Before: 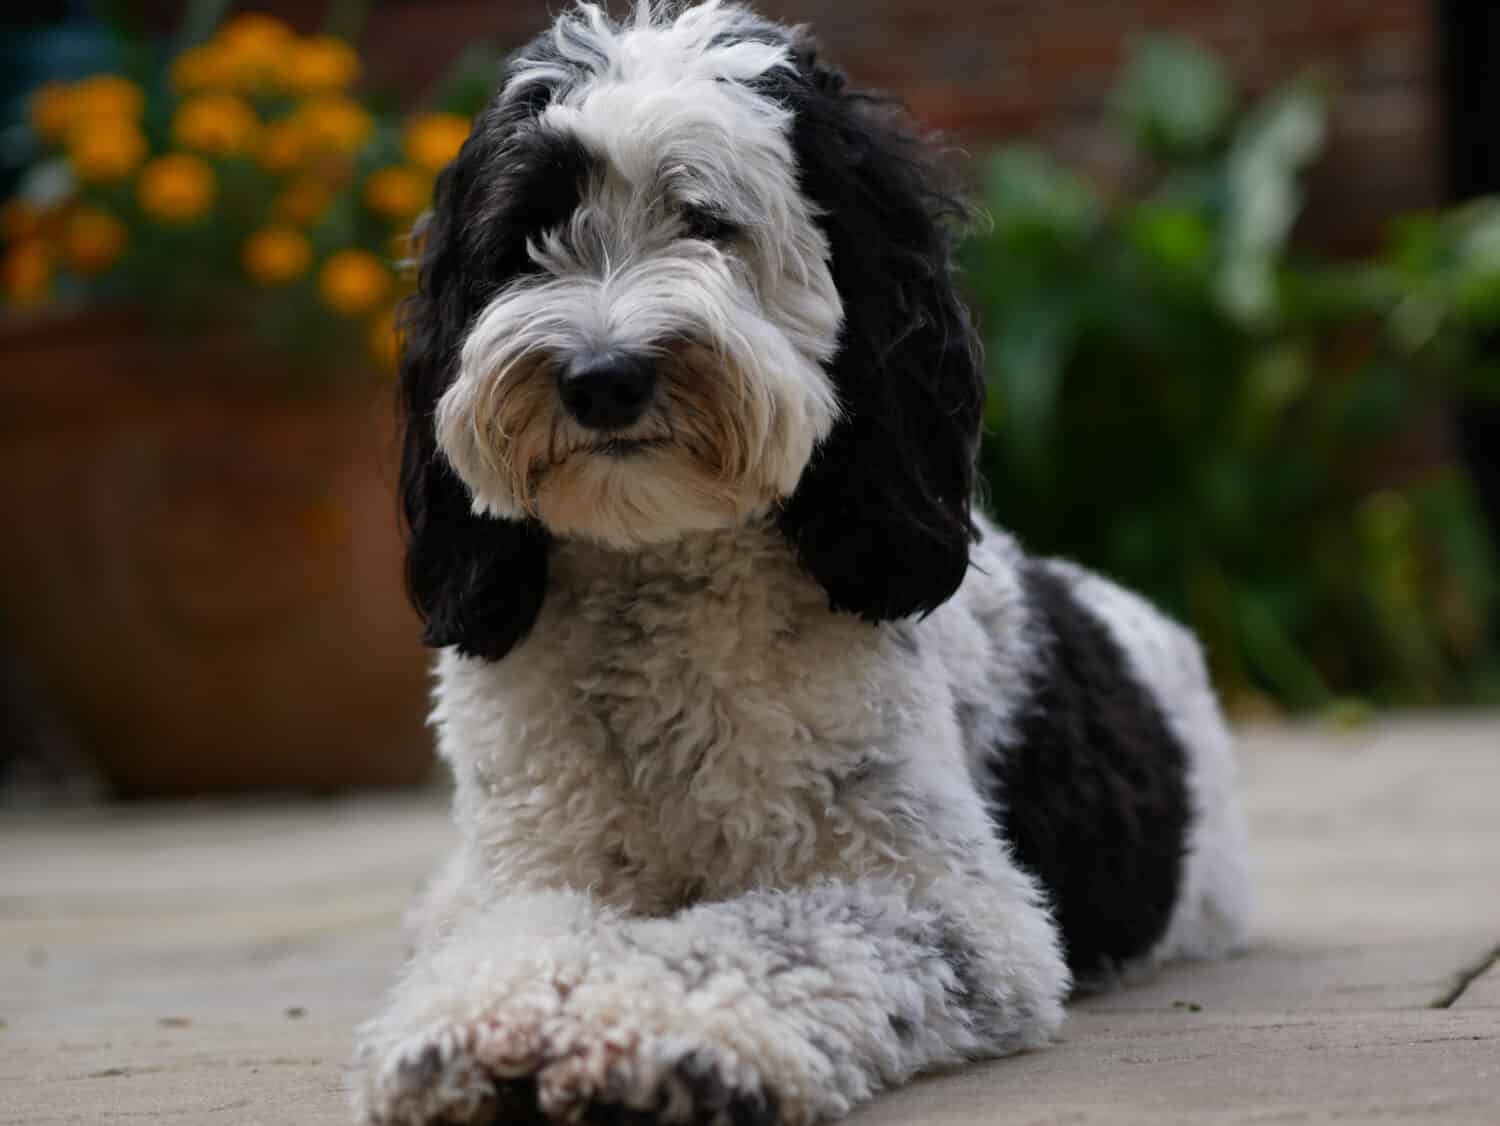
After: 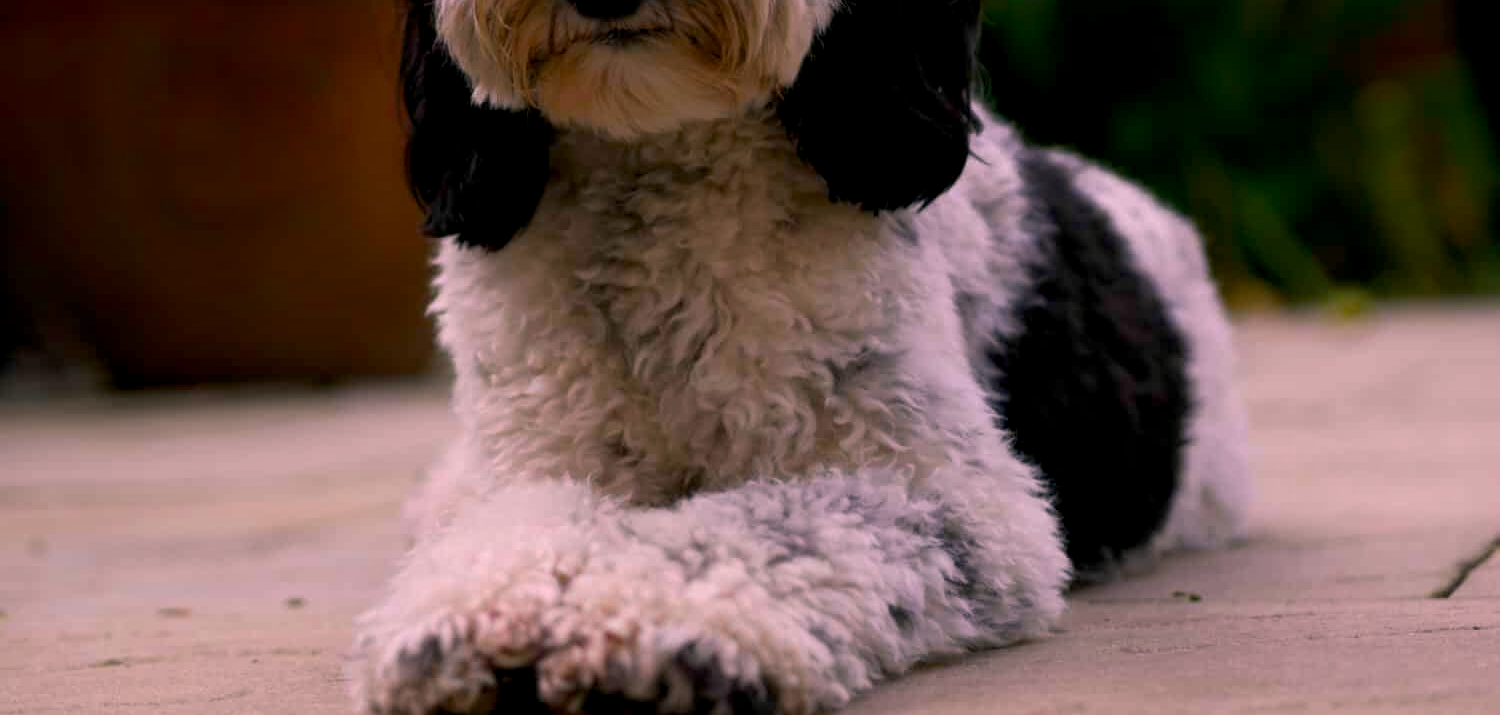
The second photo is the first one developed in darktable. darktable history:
color correction: highlights a* 14.52, highlights b* 4.84
crop and rotate: top 36.435%
shadows and highlights: shadows -40.15, highlights 62.88, soften with gaussian
color balance rgb: shadows lift › chroma 2%, shadows lift › hue 217.2°, power › chroma 0.25%, power › hue 60°, highlights gain › chroma 1.5%, highlights gain › hue 309.6°, global offset › luminance -0.5%, perceptual saturation grading › global saturation 15%, global vibrance 20%
